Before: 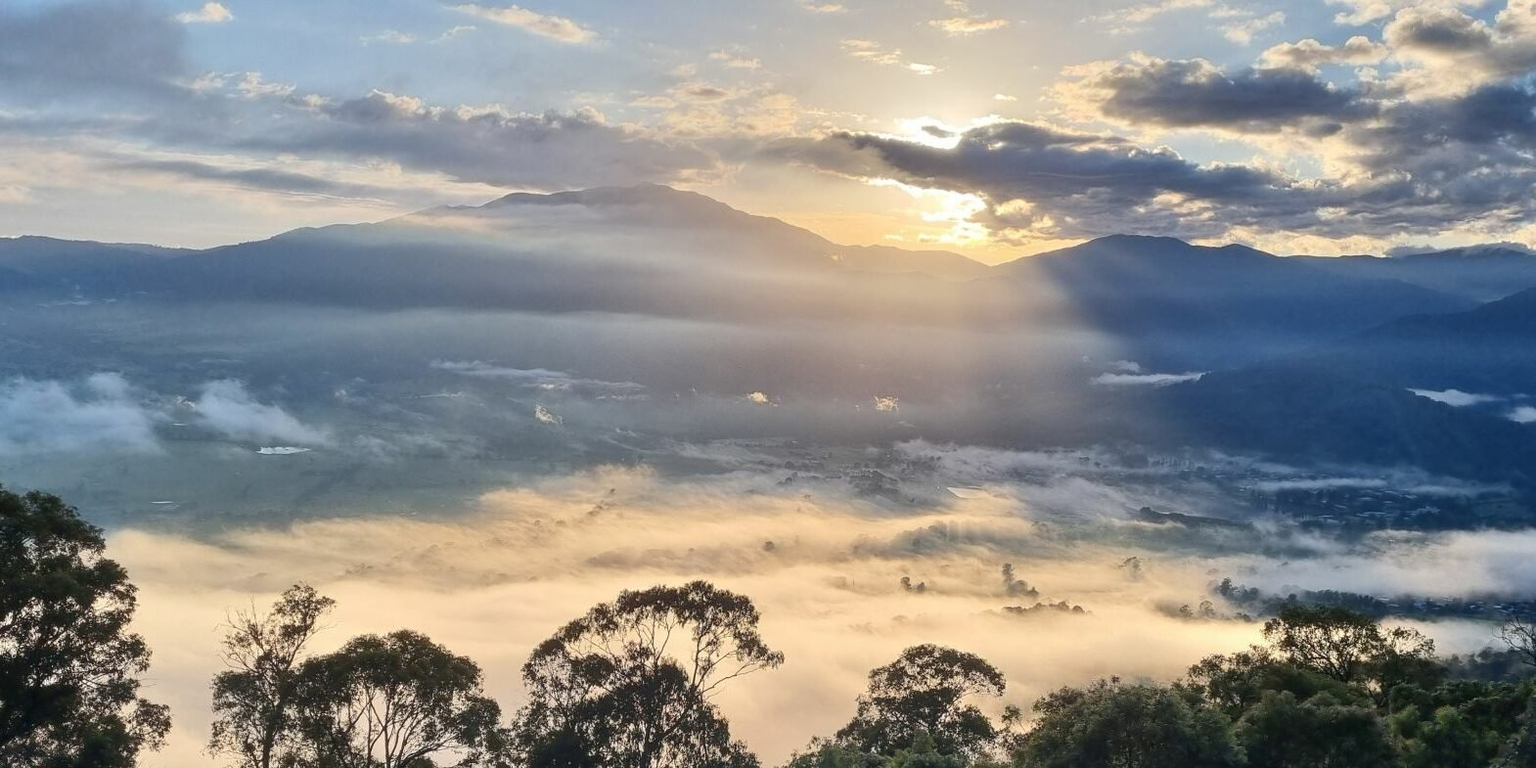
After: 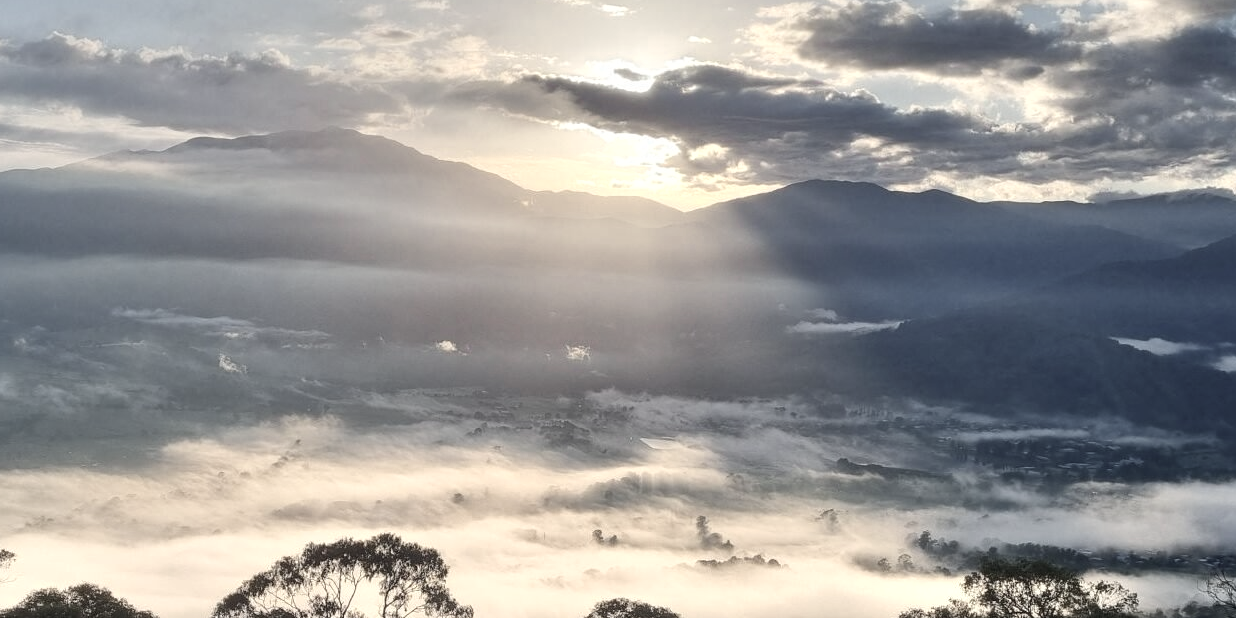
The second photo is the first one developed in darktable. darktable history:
crop and rotate: left 20.935%, top 7.719%, right 0.313%, bottom 13.528%
color zones: curves: ch0 [(0, 0.6) (0.129, 0.585) (0.193, 0.596) (0.429, 0.5) (0.571, 0.5) (0.714, 0.5) (0.857, 0.5) (1, 0.6)]; ch1 [(0, 0.453) (0.112, 0.245) (0.213, 0.252) (0.429, 0.233) (0.571, 0.231) (0.683, 0.242) (0.857, 0.296) (1, 0.453)]
